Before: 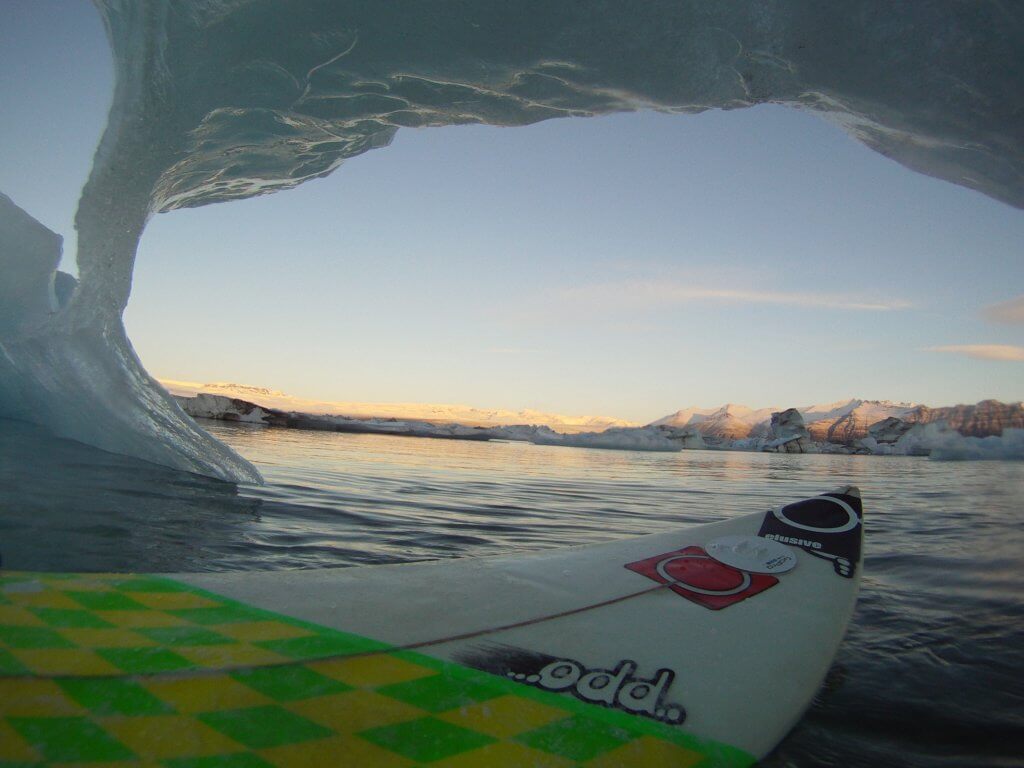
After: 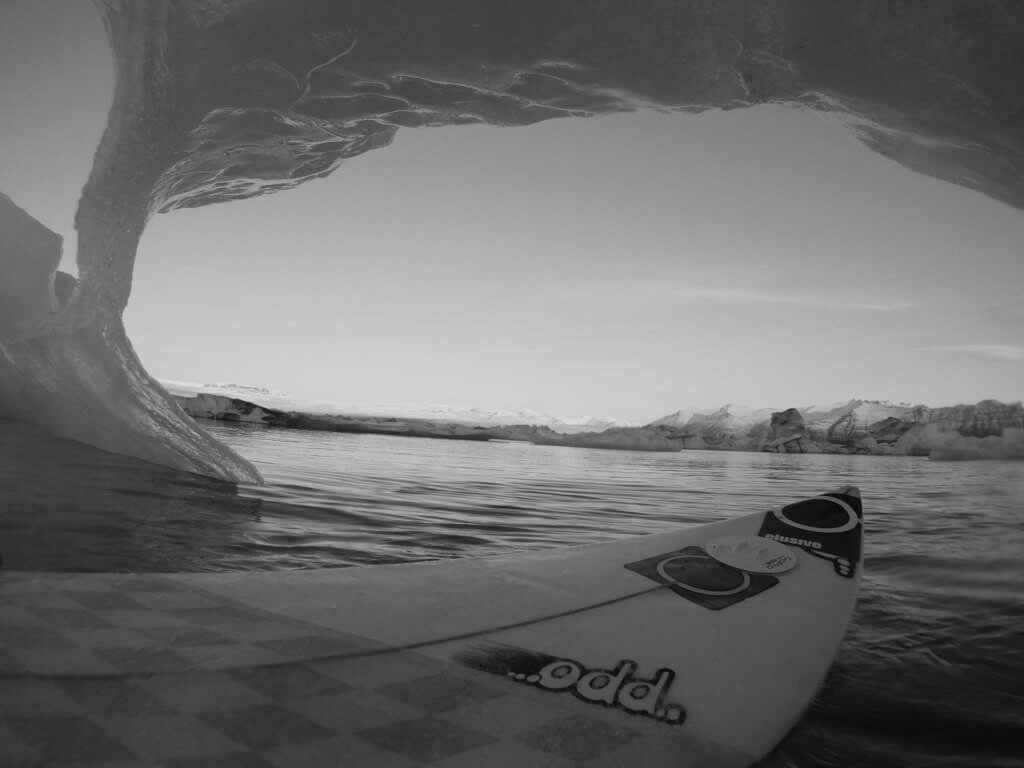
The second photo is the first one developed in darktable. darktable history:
color balance rgb: perceptual saturation grading › global saturation 20%, perceptual saturation grading › highlights -25%, perceptual saturation grading › shadows 50.52%, global vibrance 40.24%
exposure: exposure -0.177 EV, compensate highlight preservation false
monochrome: on, module defaults
